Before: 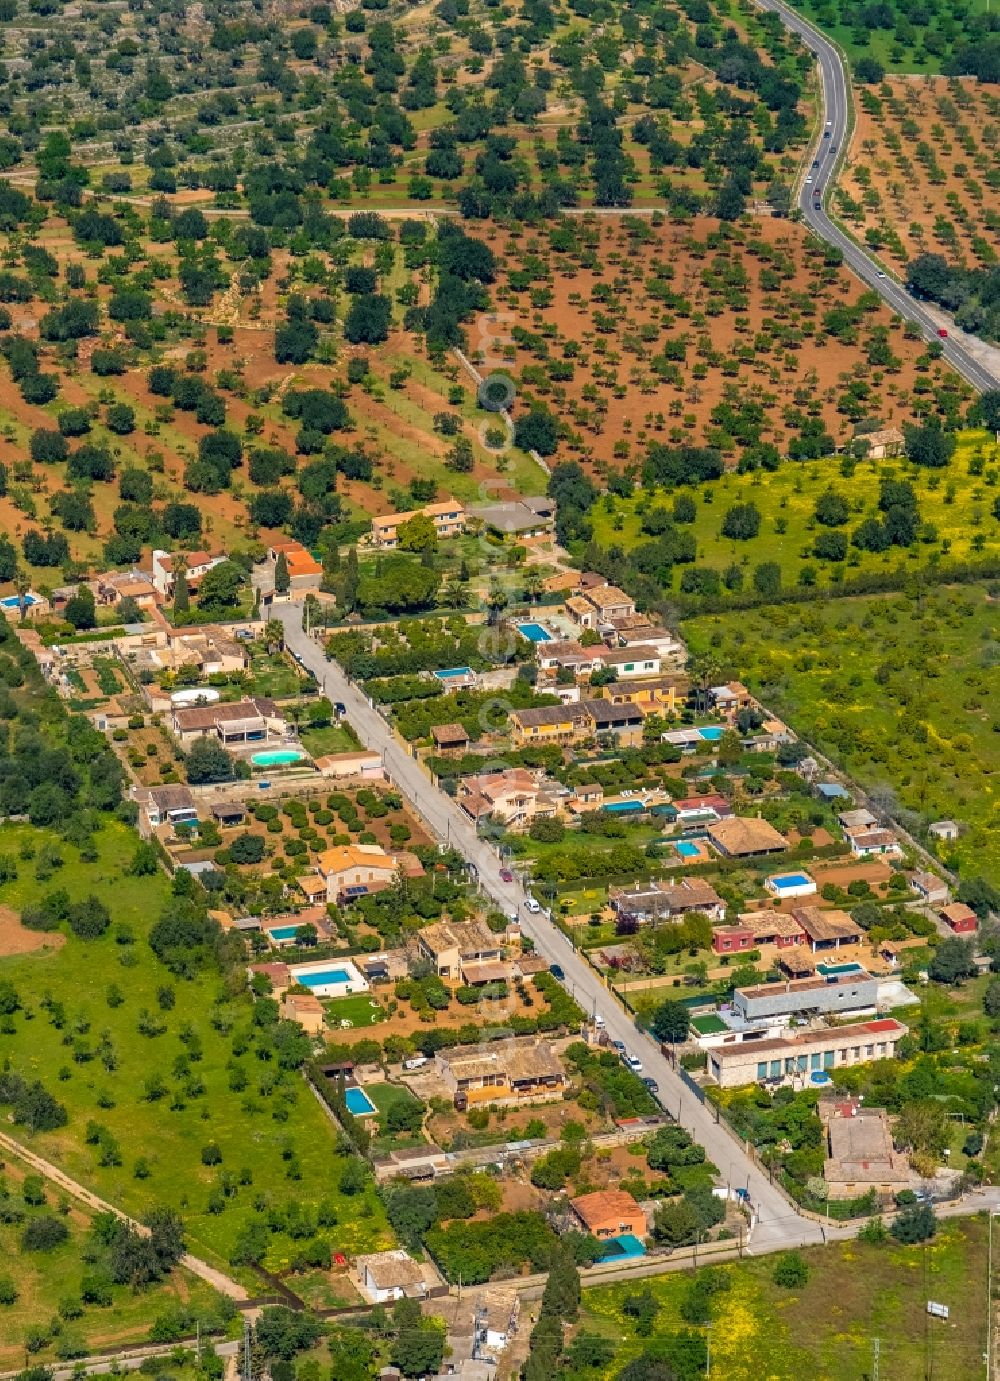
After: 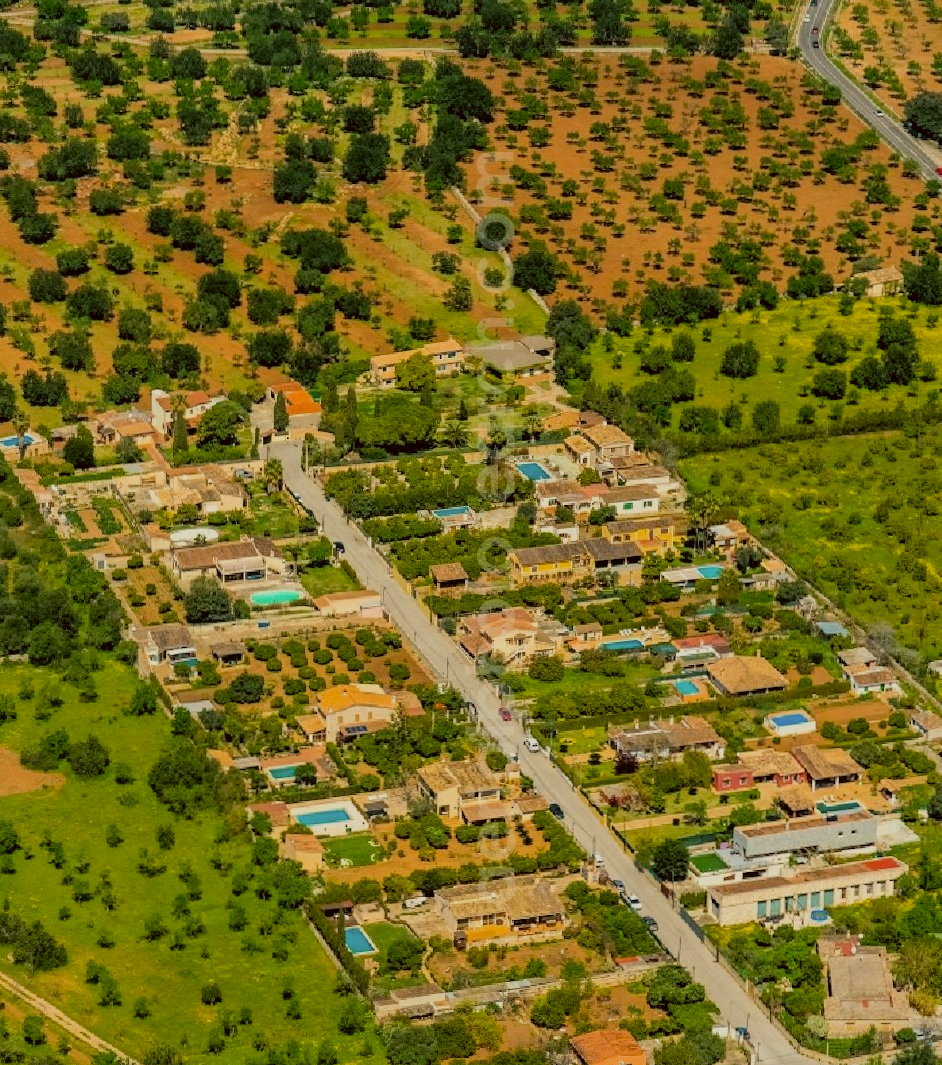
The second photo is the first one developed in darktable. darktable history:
crop and rotate: angle 0.099°, top 11.571%, right 5.481%, bottom 11.068%
color correction: highlights a* -1.76, highlights b* 10.12, shadows a* 0.398, shadows b* 19.72
filmic rgb: black relative exposure -7.65 EV, white relative exposure 4.56 EV, hardness 3.61, color science v6 (2022)
